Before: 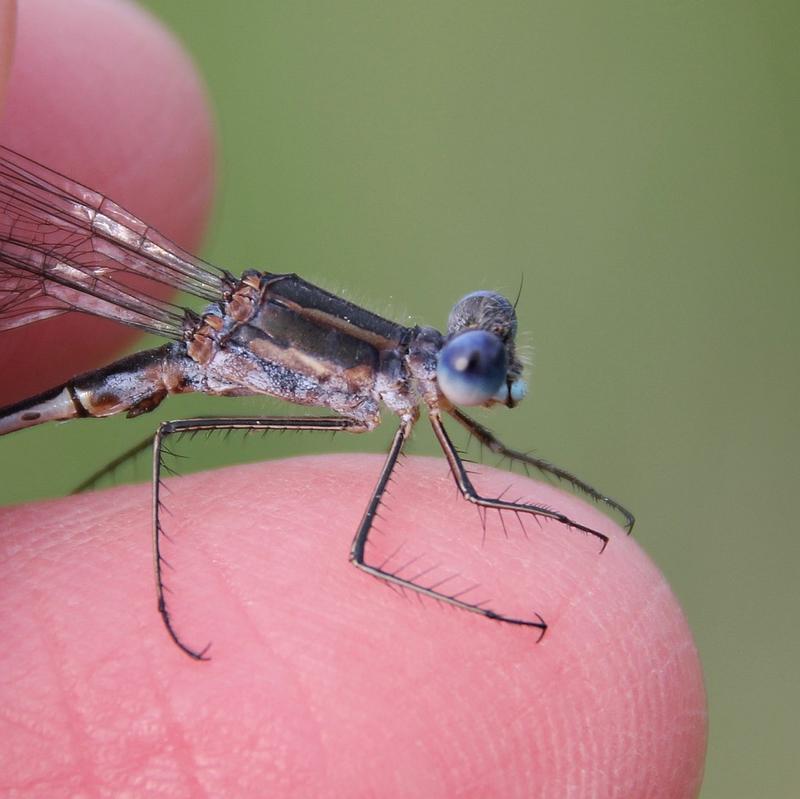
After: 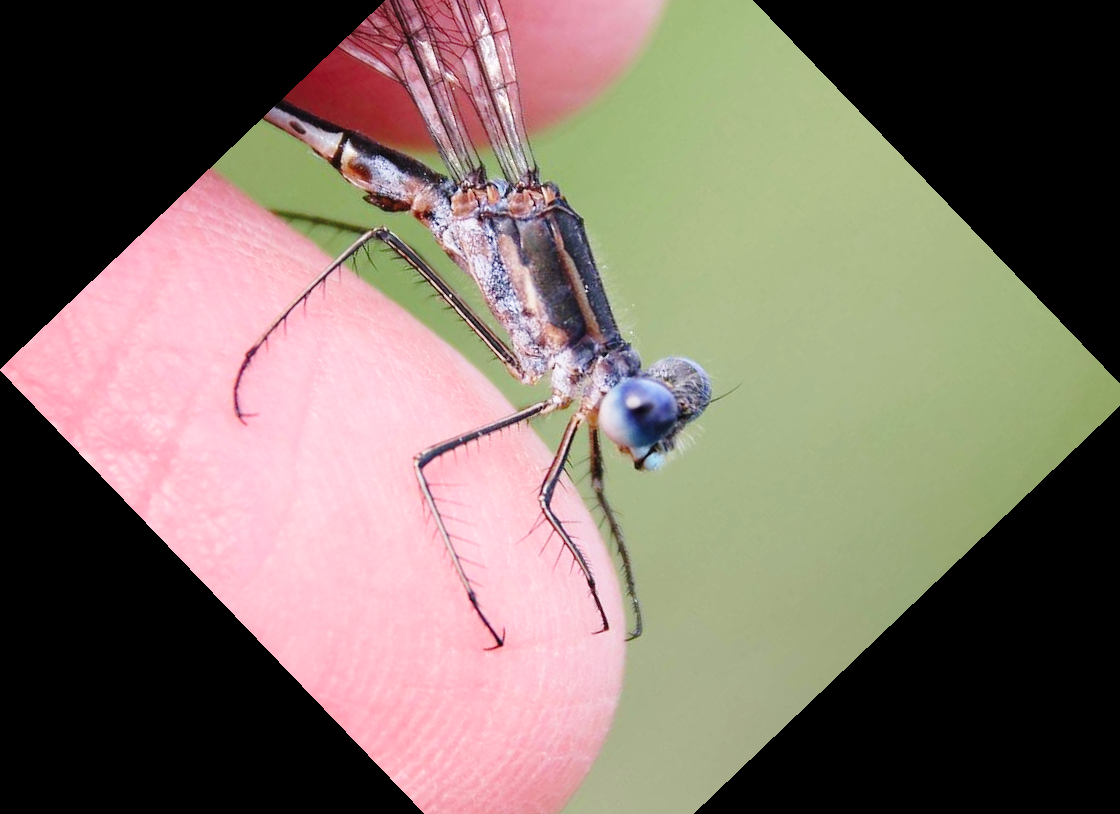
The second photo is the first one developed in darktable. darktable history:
crop and rotate: angle -46.26°, top 16.234%, right 0.912%, bottom 11.704%
base curve: curves: ch0 [(0, 0) (0.028, 0.03) (0.121, 0.232) (0.46, 0.748) (0.859, 0.968) (1, 1)], preserve colors none
